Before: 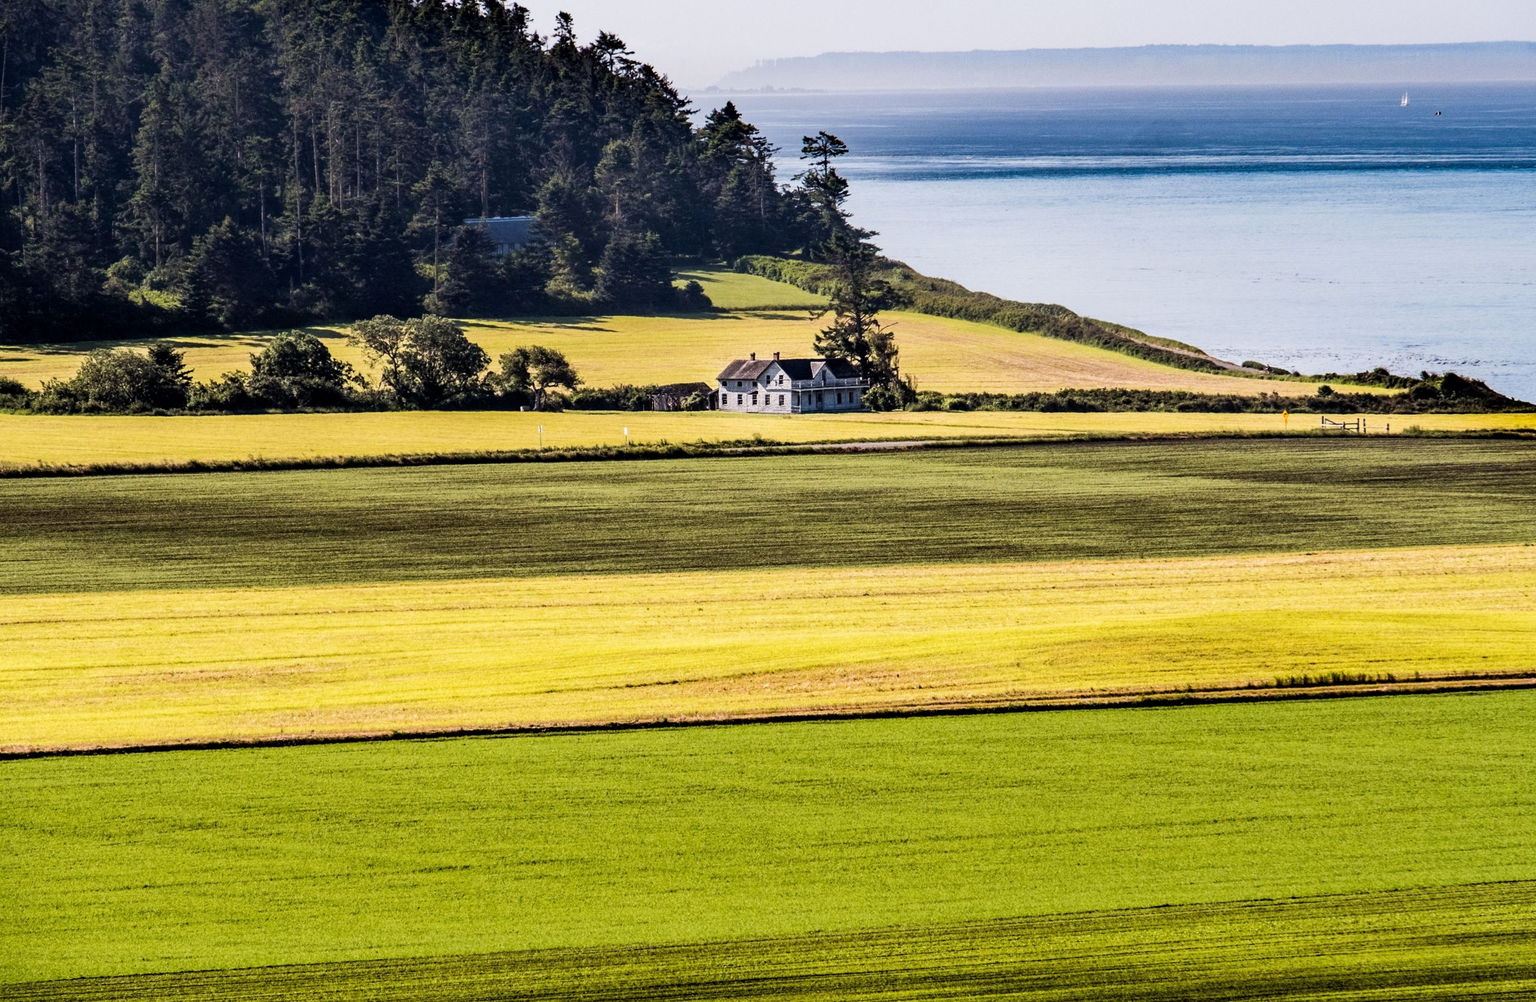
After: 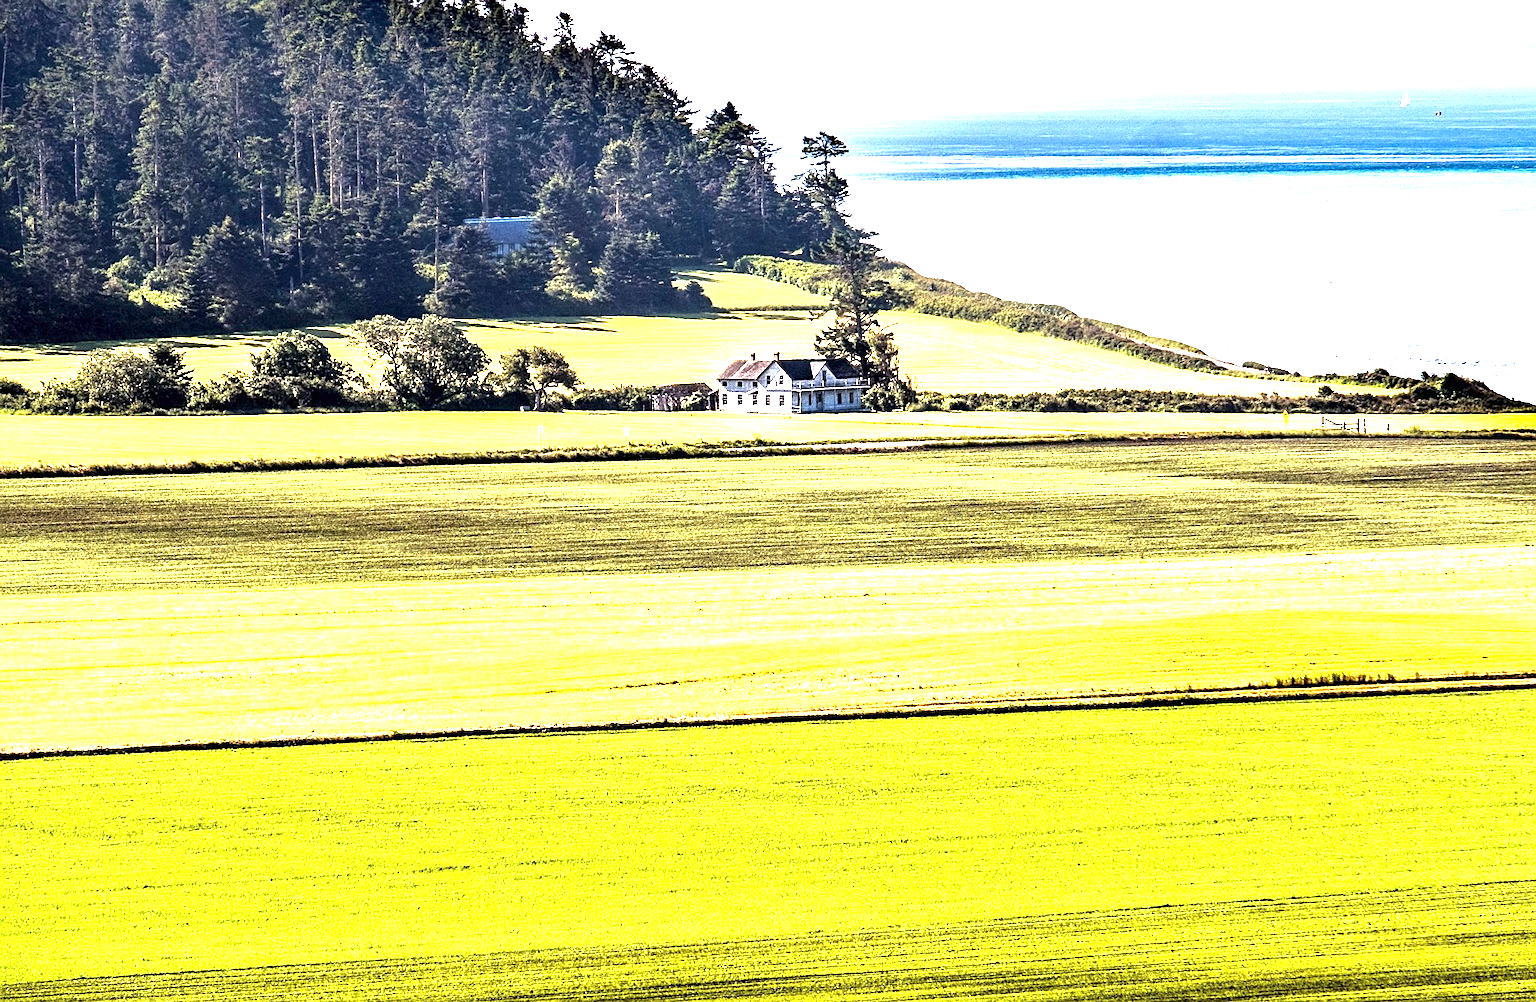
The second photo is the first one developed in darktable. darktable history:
sharpen: on, module defaults
tone equalizer: on, module defaults
exposure: exposure 2 EV, compensate highlight preservation false
